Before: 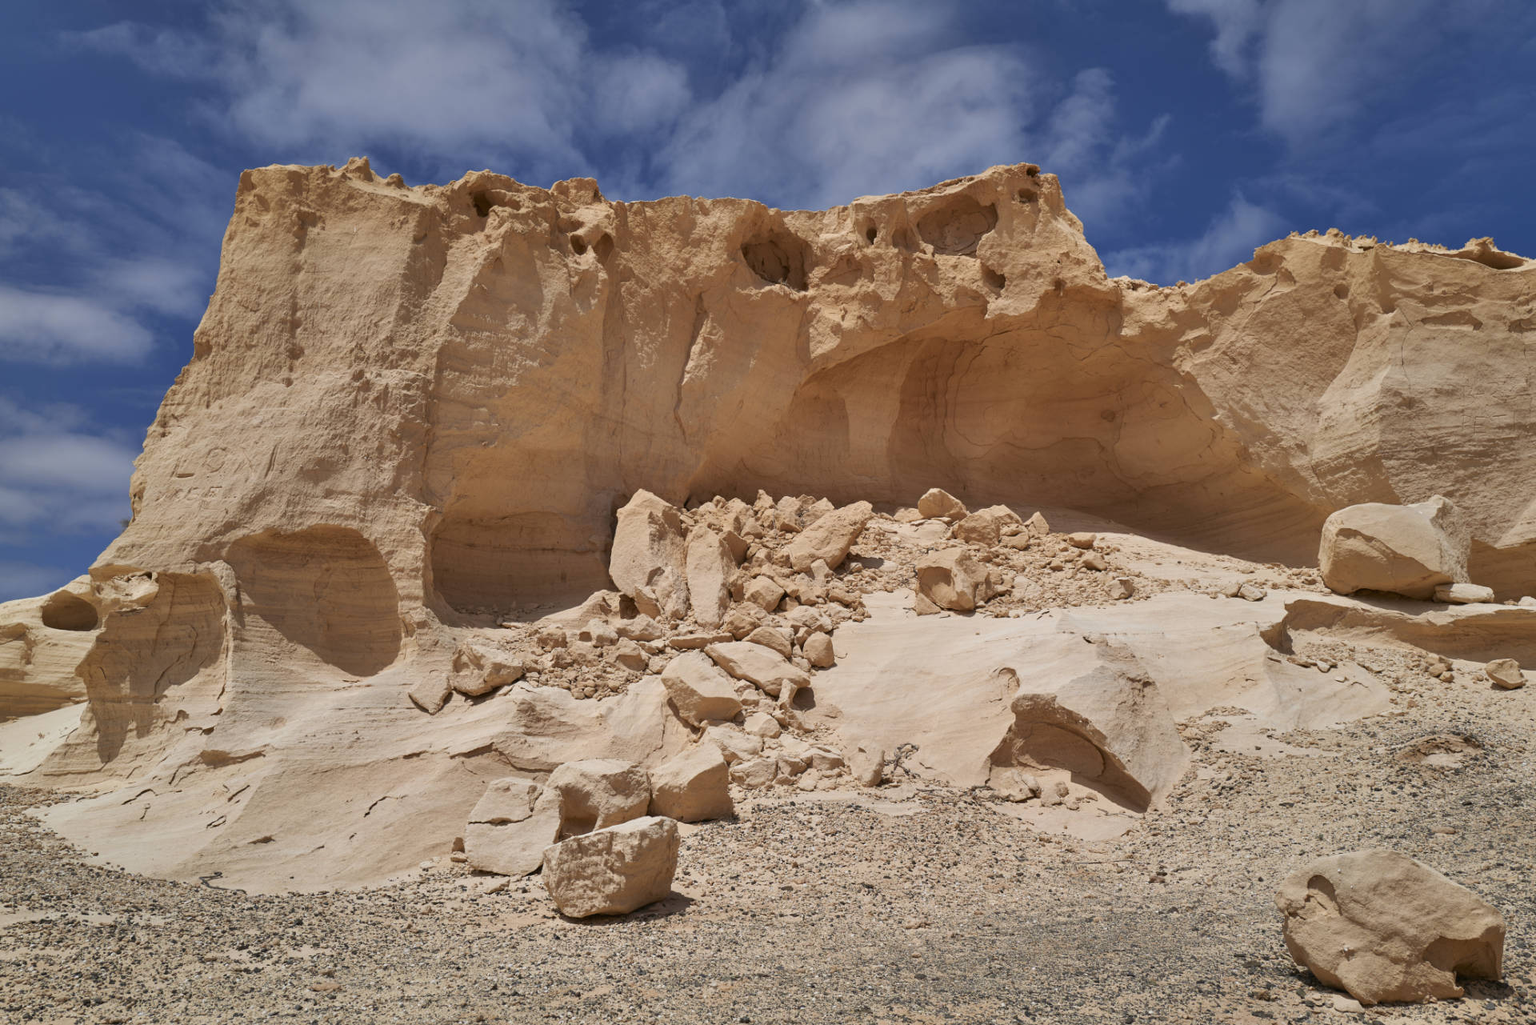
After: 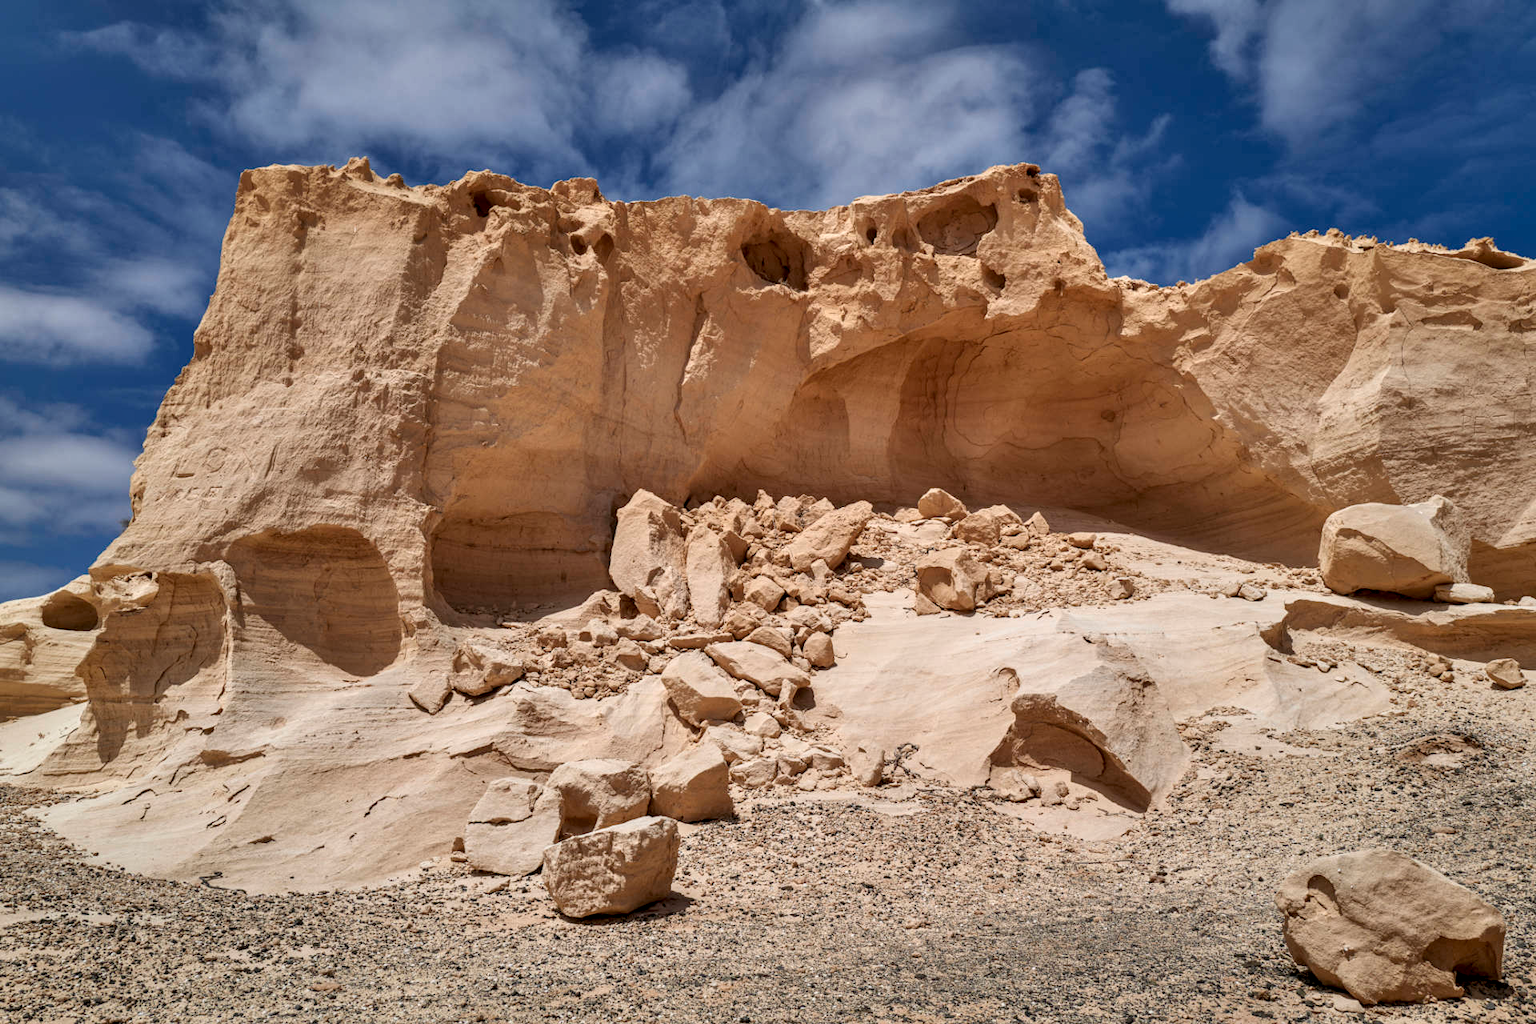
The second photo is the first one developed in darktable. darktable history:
exposure: black level correction 0.001, compensate highlight preservation false
local contrast: highlights 25%, detail 150%
